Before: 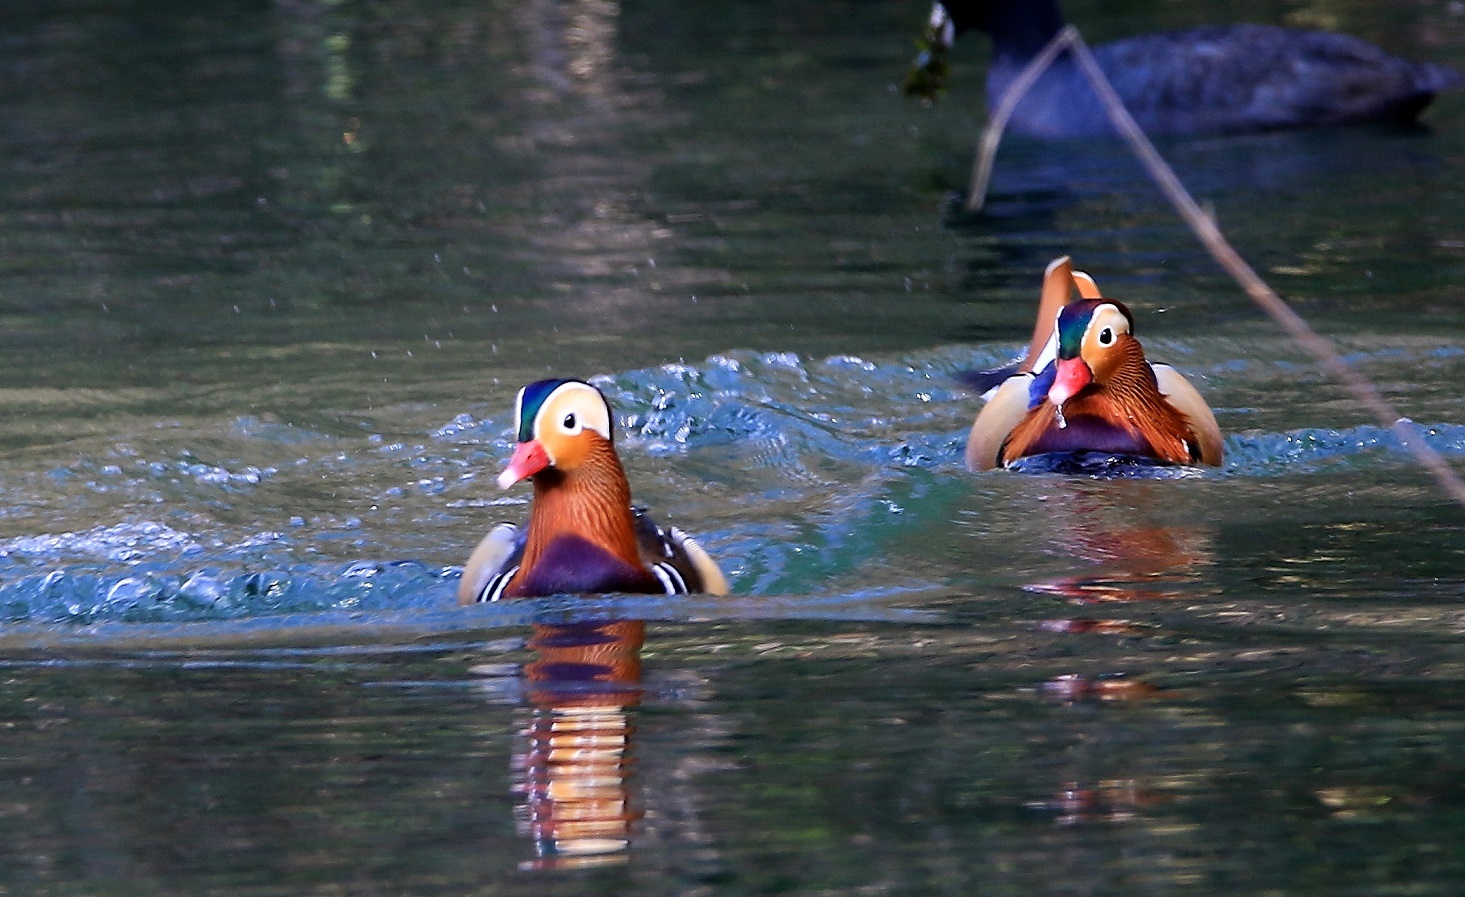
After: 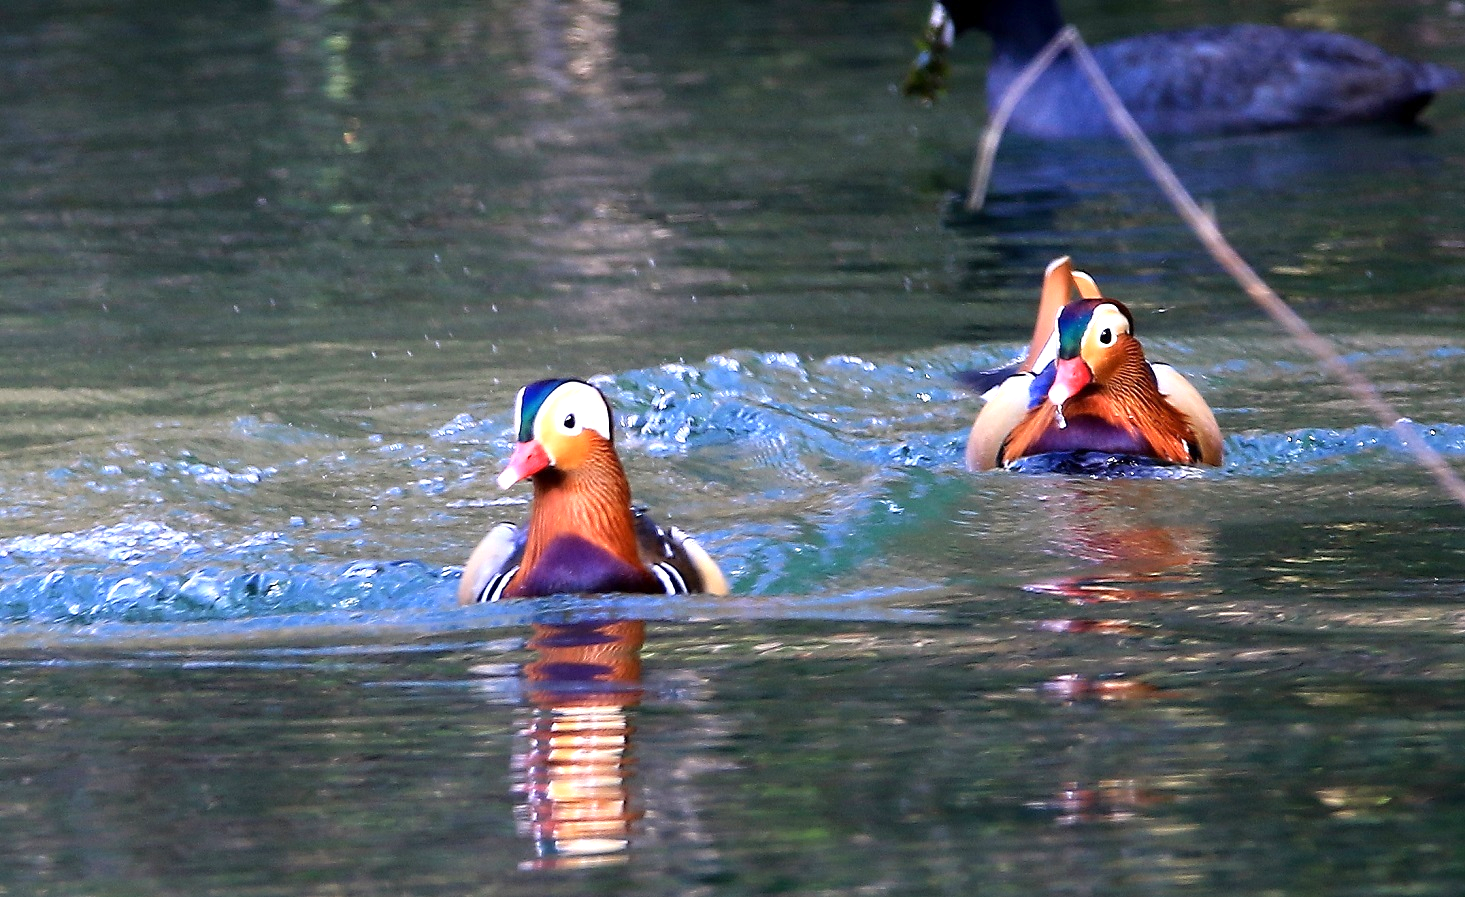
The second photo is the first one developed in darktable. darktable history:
tone equalizer: on, module defaults
exposure: exposure 0.781 EV, compensate highlight preservation false
